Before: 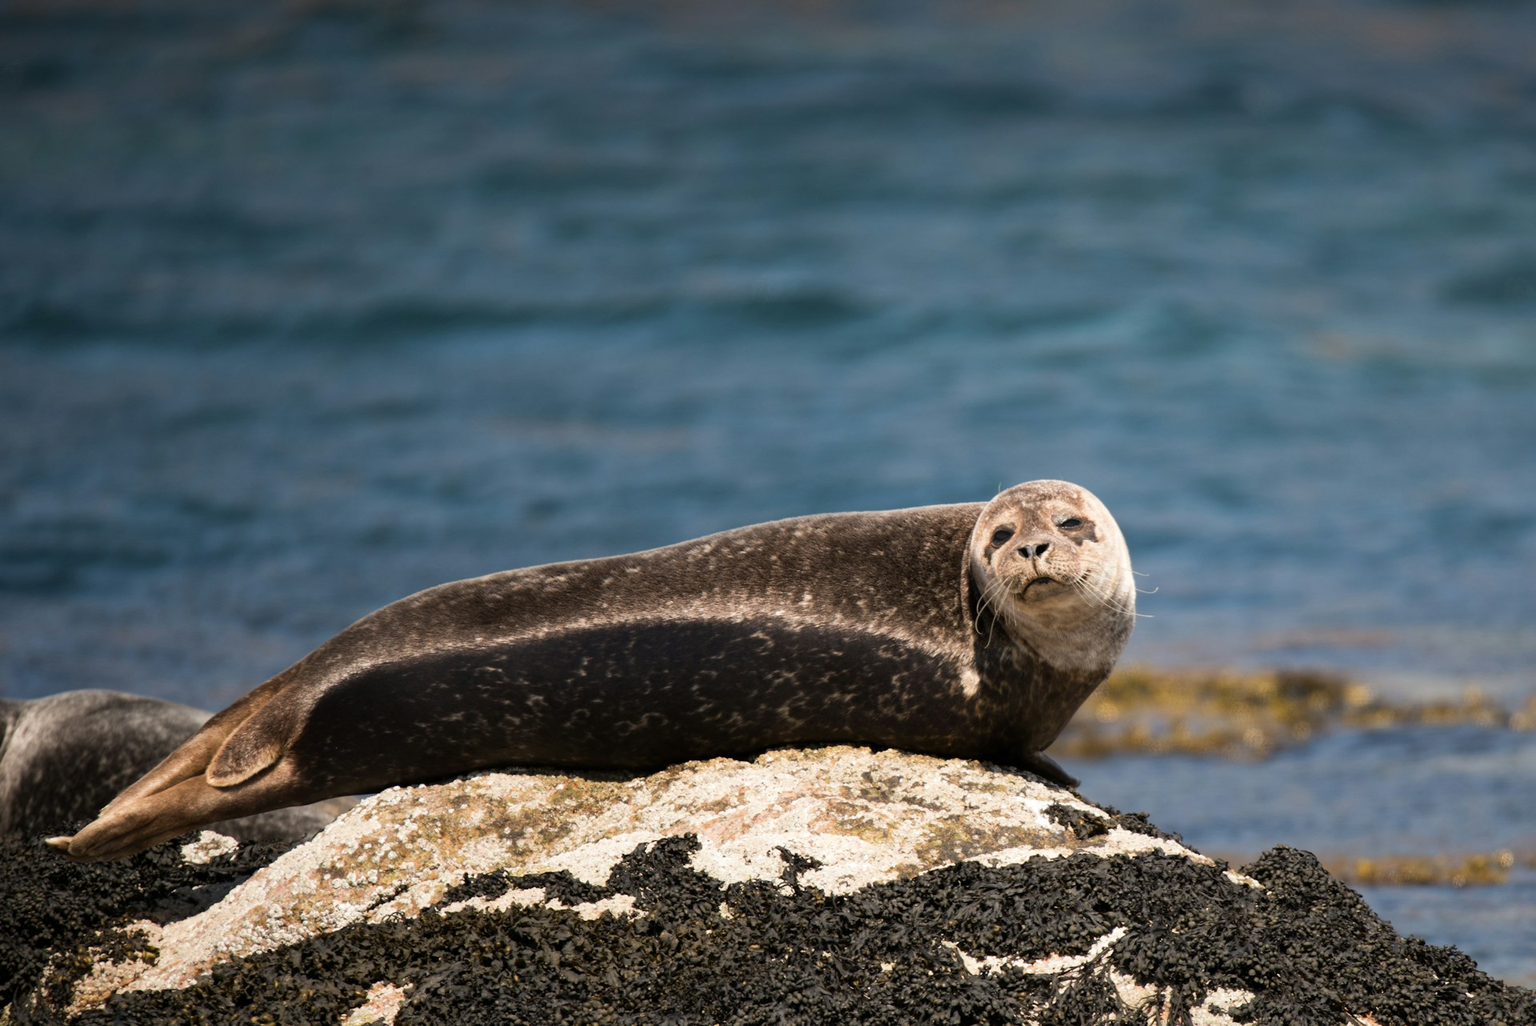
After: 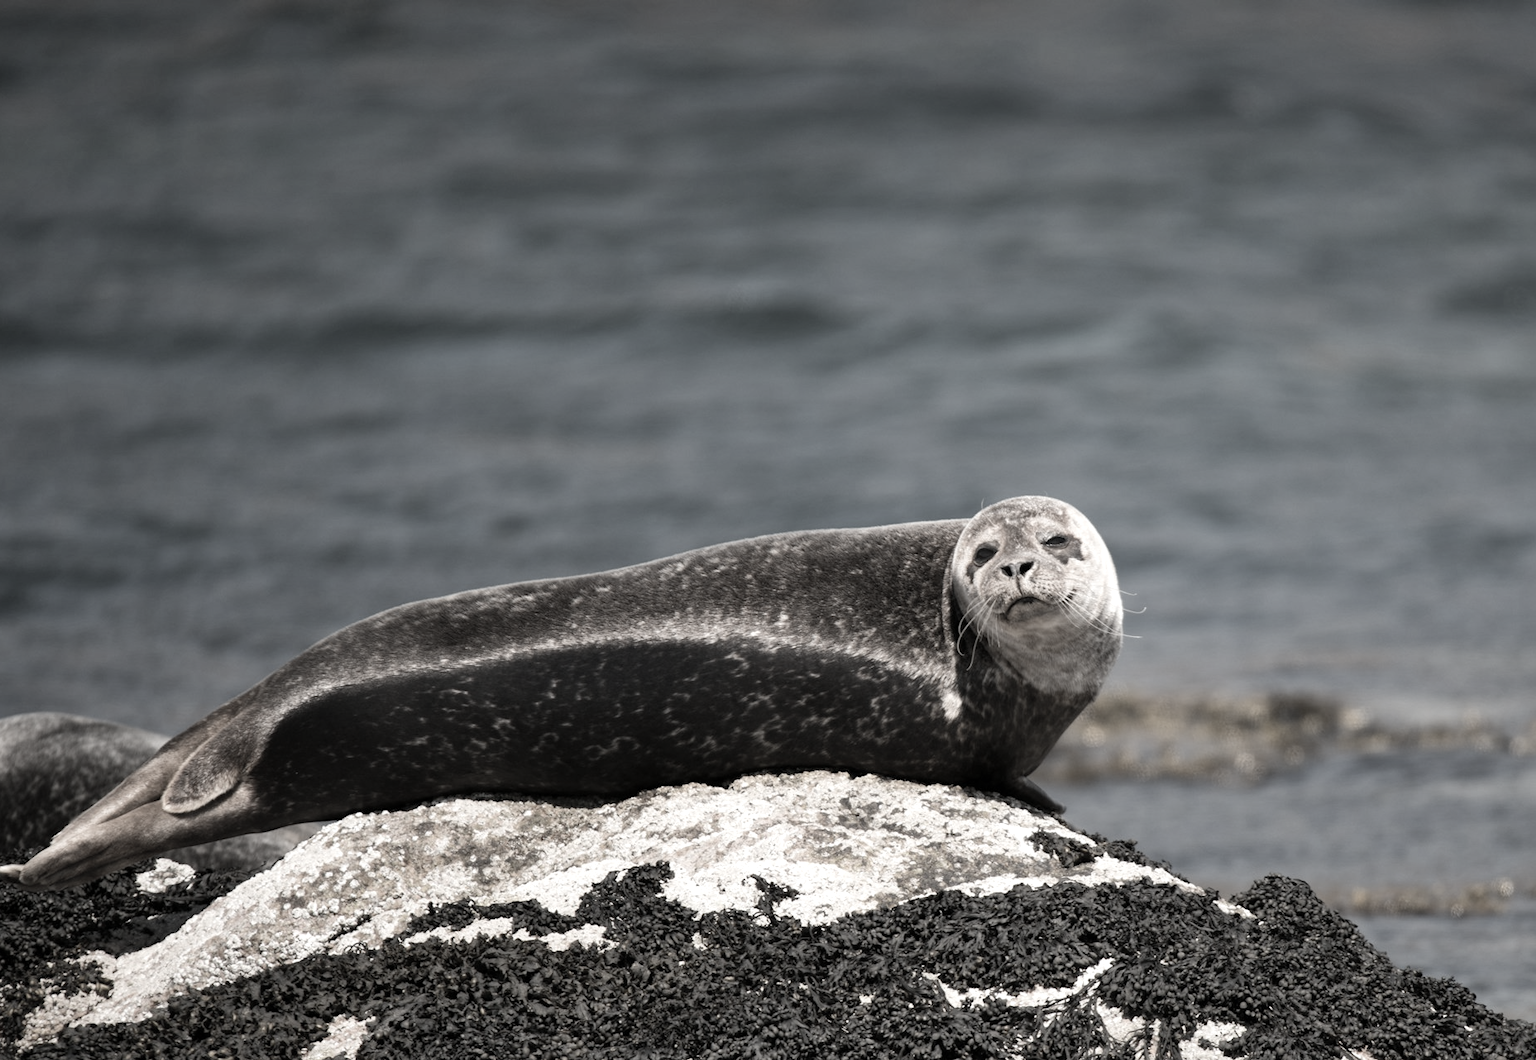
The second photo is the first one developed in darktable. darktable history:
shadows and highlights: shadows 37.27, highlights -28.18, soften with gaussian
crop and rotate: left 3.238%
exposure: exposure 0.207 EV, compensate highlight preservation false
color correction: saturation 0.2
